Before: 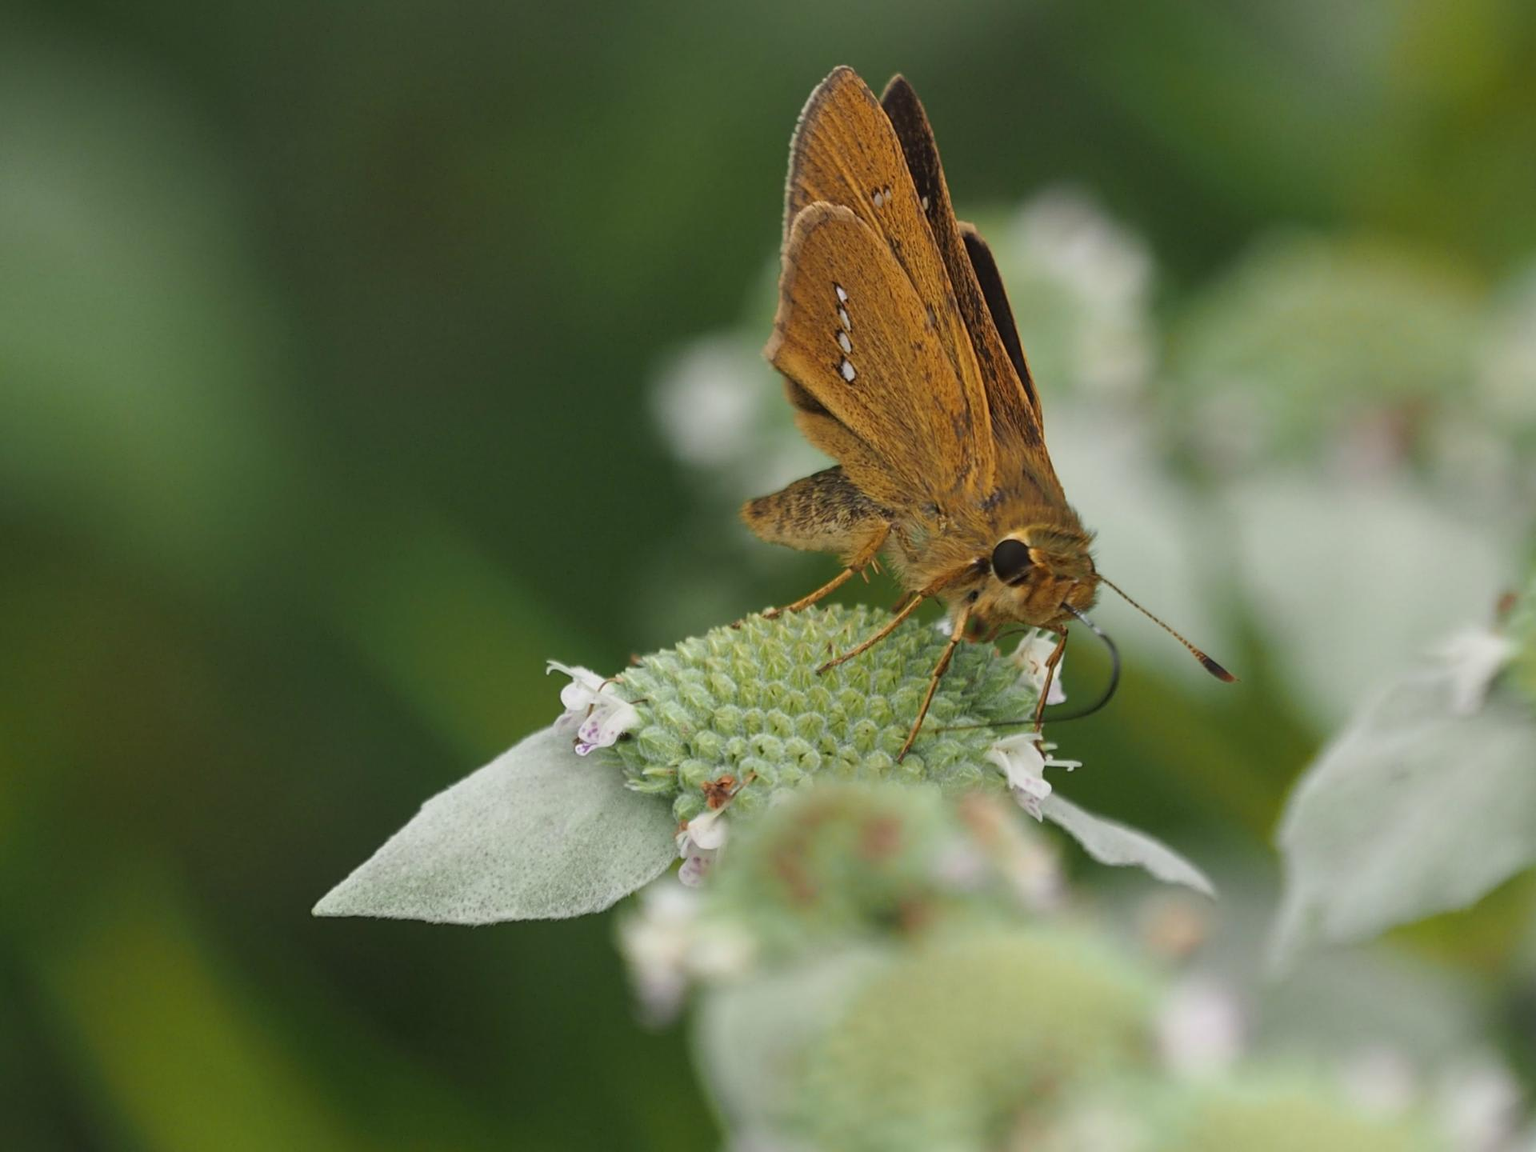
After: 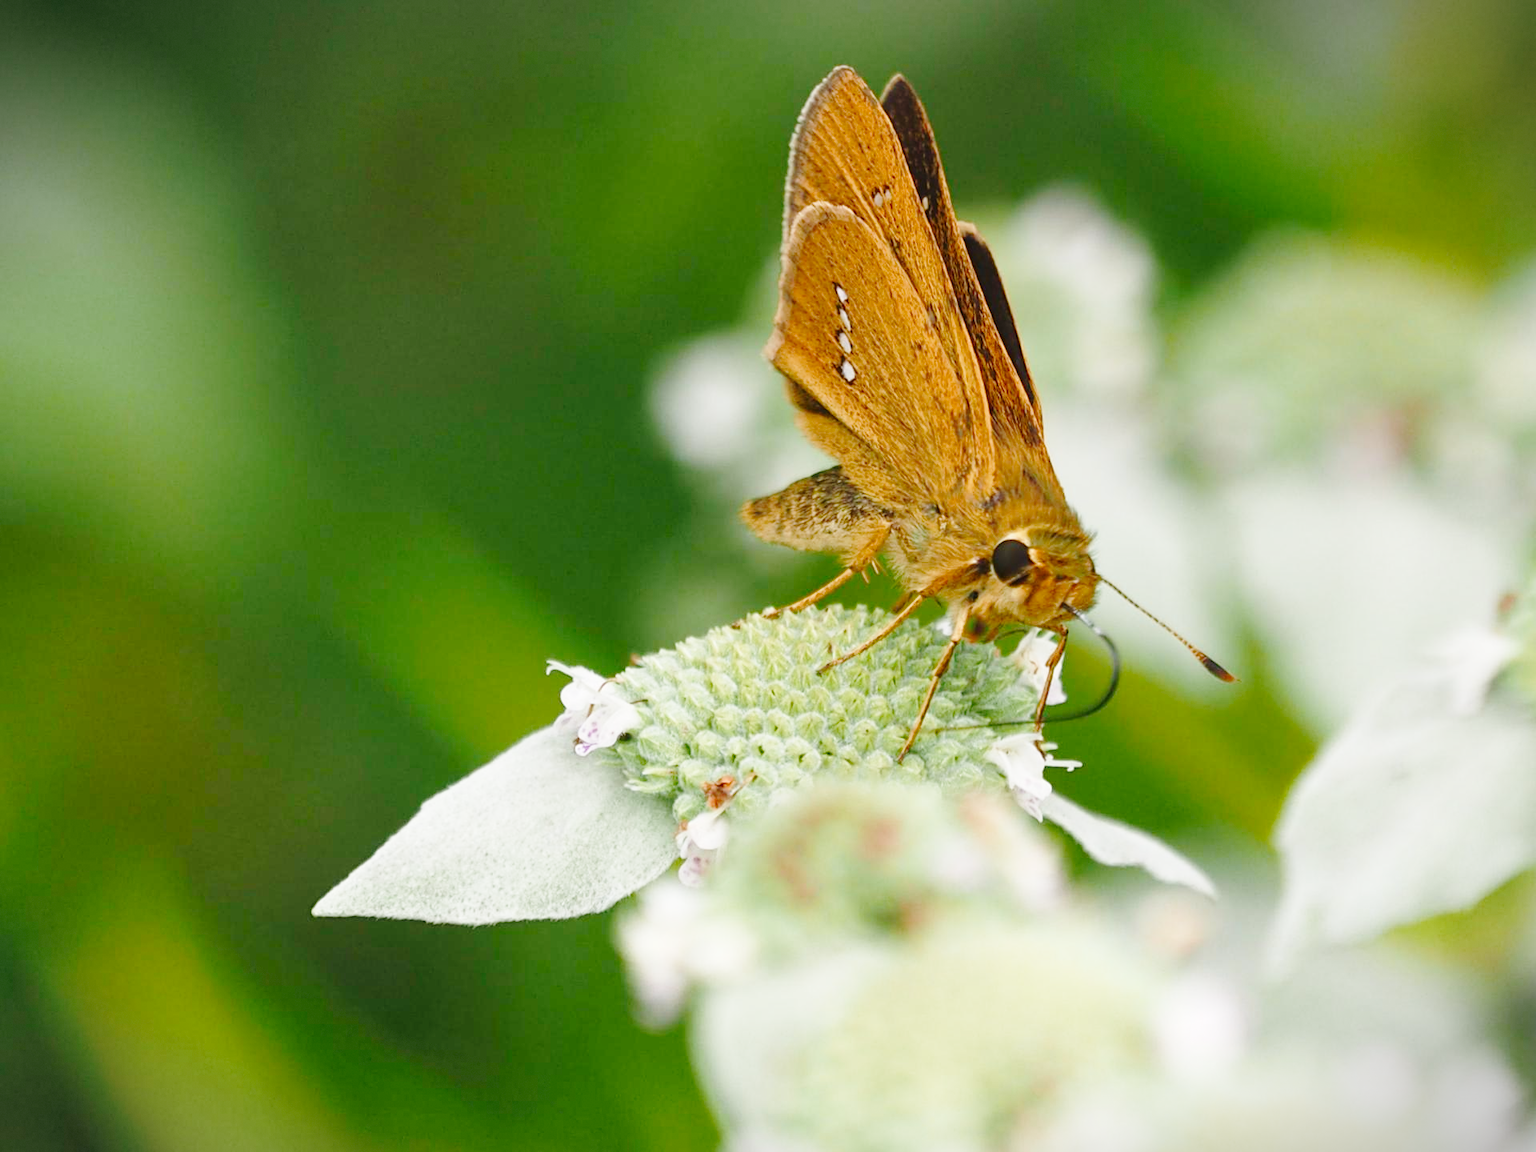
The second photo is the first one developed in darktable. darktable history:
exposure: black level correction 0, exposure 0.68 EV, compensate exposure bias true, compensate highlight preservation false
vignetting: fall-off start 100%, brightness -0.406, saturation -0.3, width/height ratio 1.324, dithering 8-bit output, unbound false
color balance rgb: shadows lift › chroma 1%, shadows lift › hue 113°, highlights gain › chroma 0.2%, highlights gain › hue 333°, perceptual saturation grading › global saturation 20%, perceptual saturation grading › highlights -50%, perceptual saturation grading › shadows 25%, contrast -10%
base curve: curves: ch0 [(0, 0) (0.028, 0.03) (0.121, 0.232) (0.46, 0.748) (0.859, 0.968) (1, 1)], preserve colors none
graduated density: rotation -0.352°, offset 57.64
